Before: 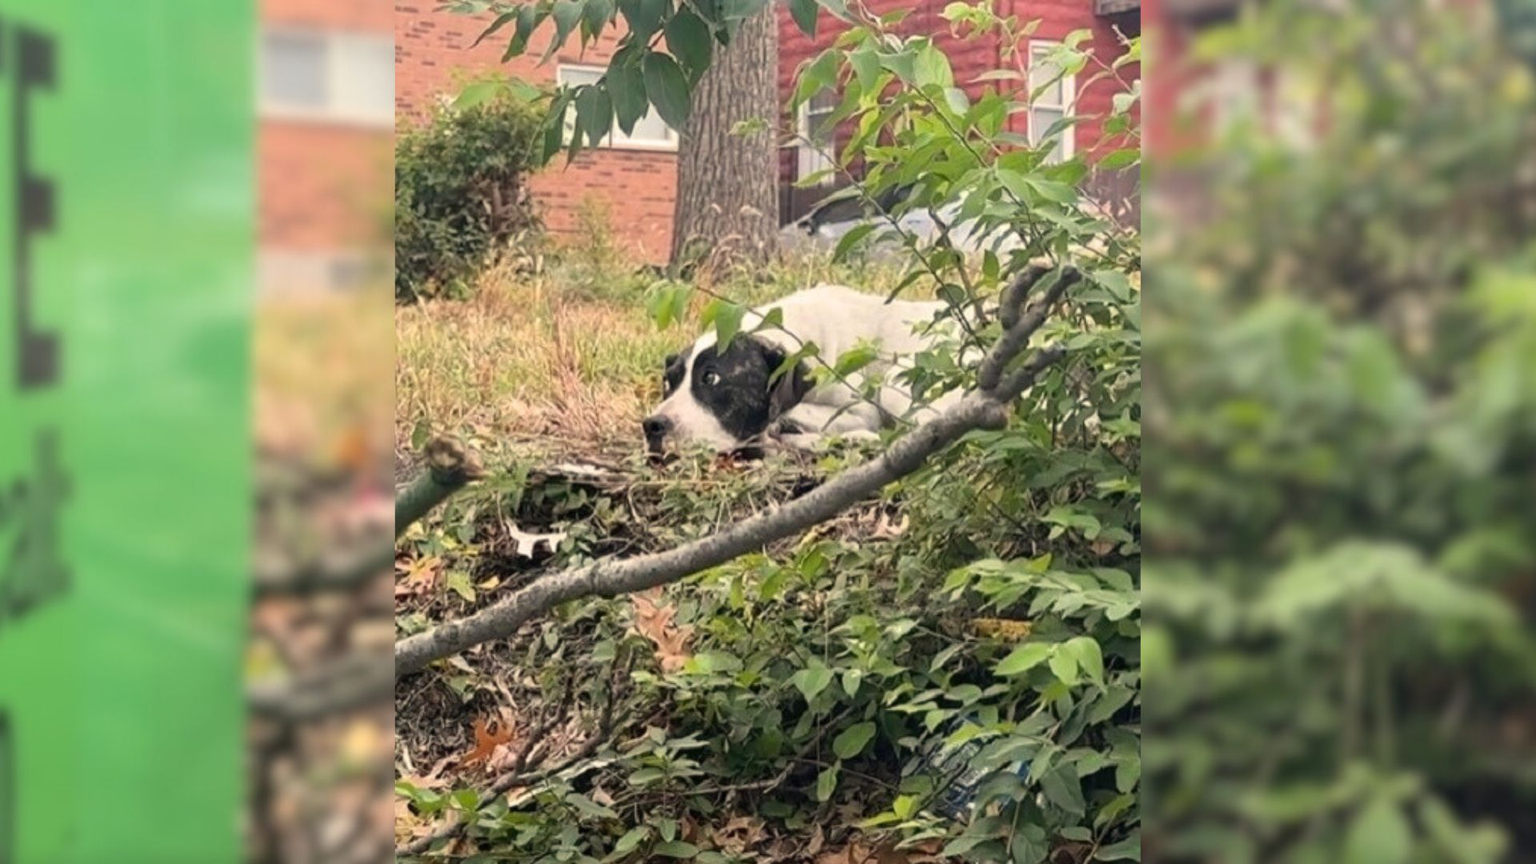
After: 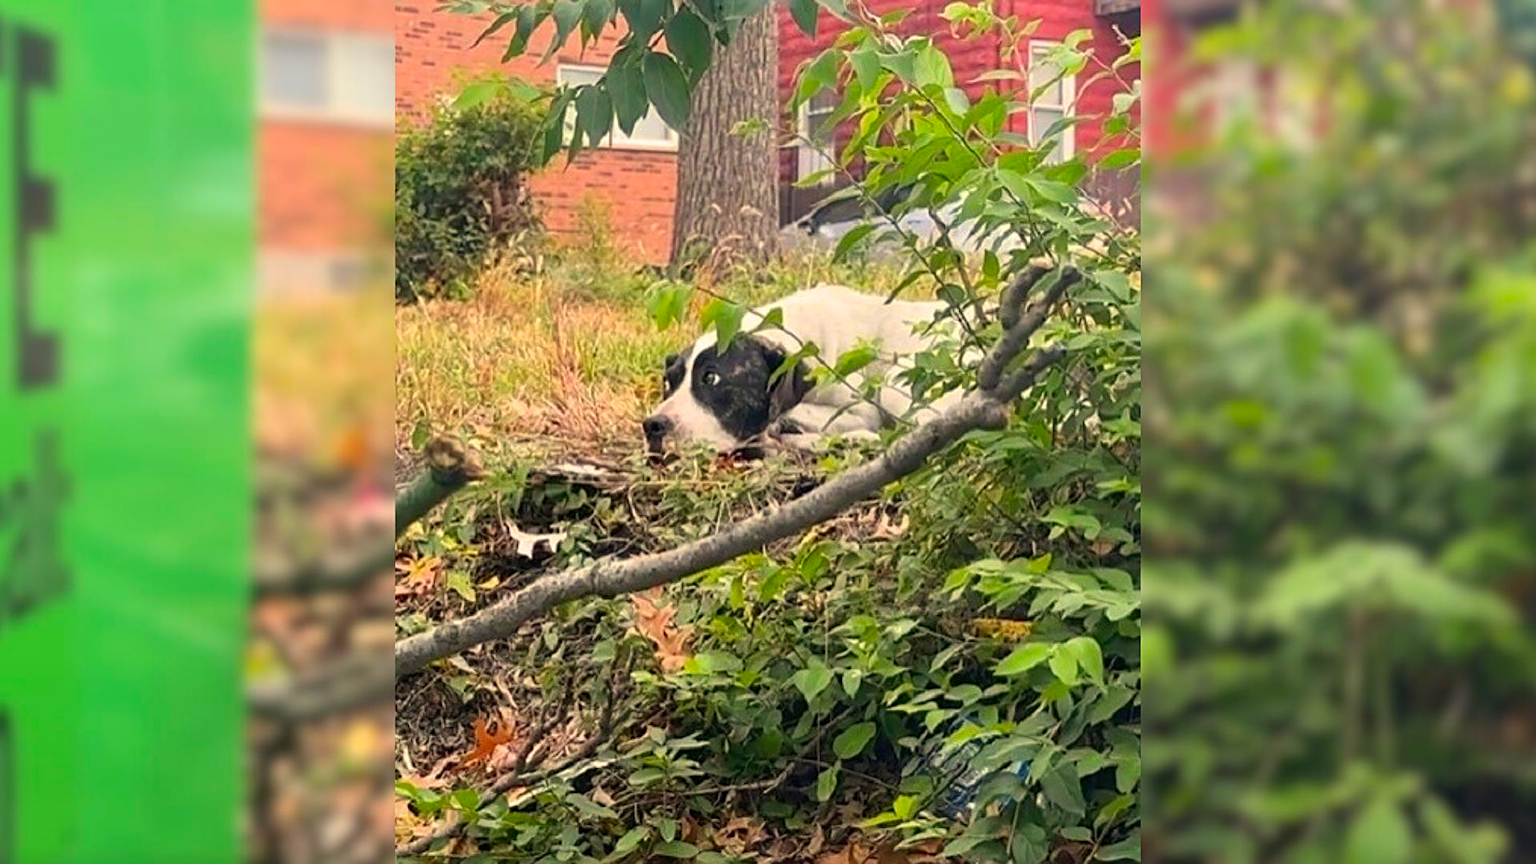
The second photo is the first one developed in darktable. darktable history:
contrast brightness saturation: saturation 0.481
sharpen: on, module defaults
